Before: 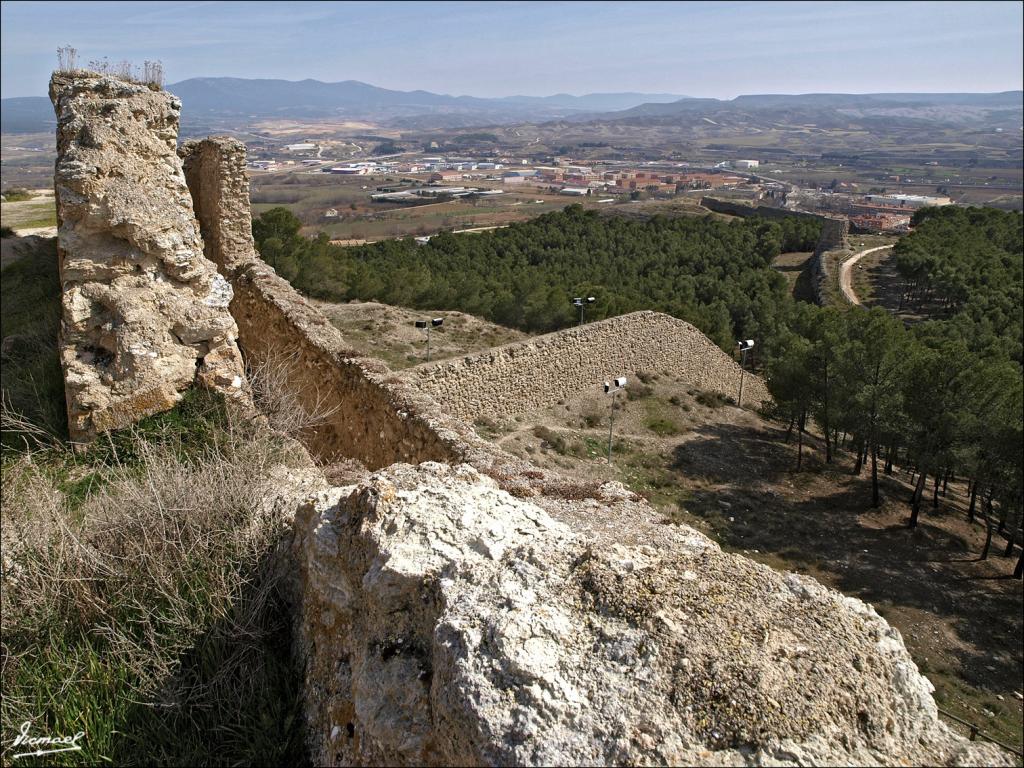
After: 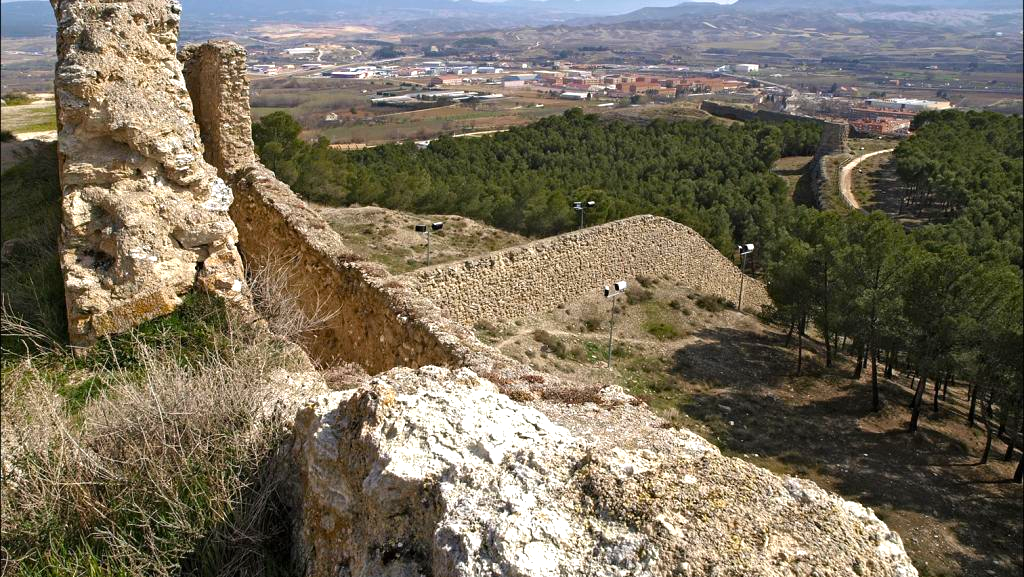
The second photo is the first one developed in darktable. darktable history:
crop and rotate: top 12.593%, bottom 12.224%
color balance rgb: linear chroma grading › global chroma 15.466%, perceptual saturation grading › global saturation -0.027%, perceptual brilliance grading › global brilliance 11.493%, global vibrance 9.689%
